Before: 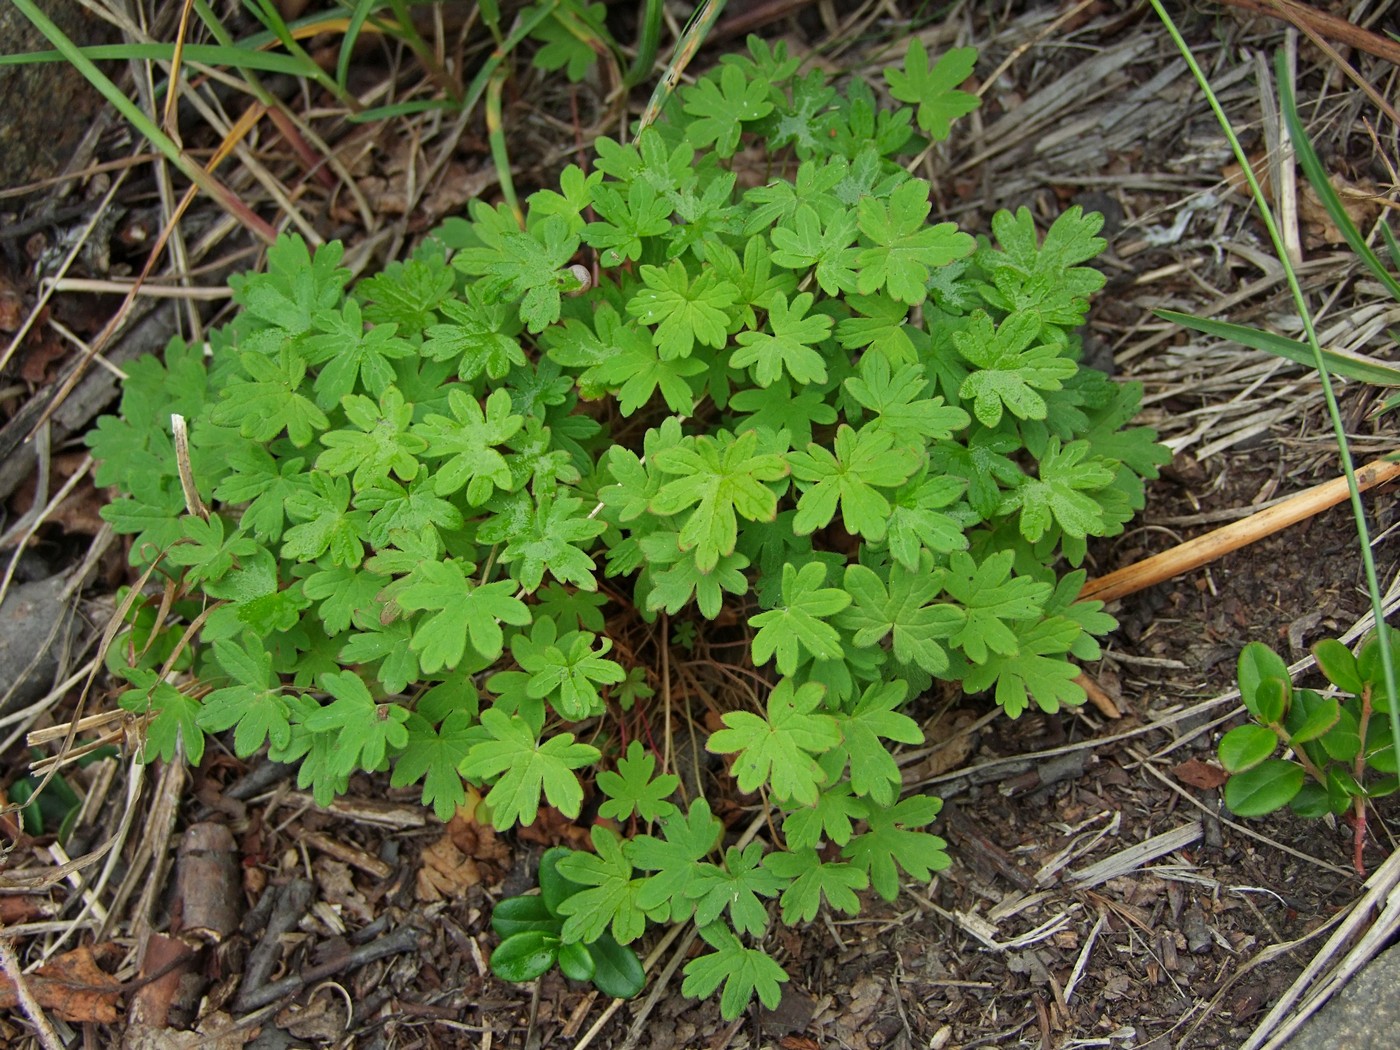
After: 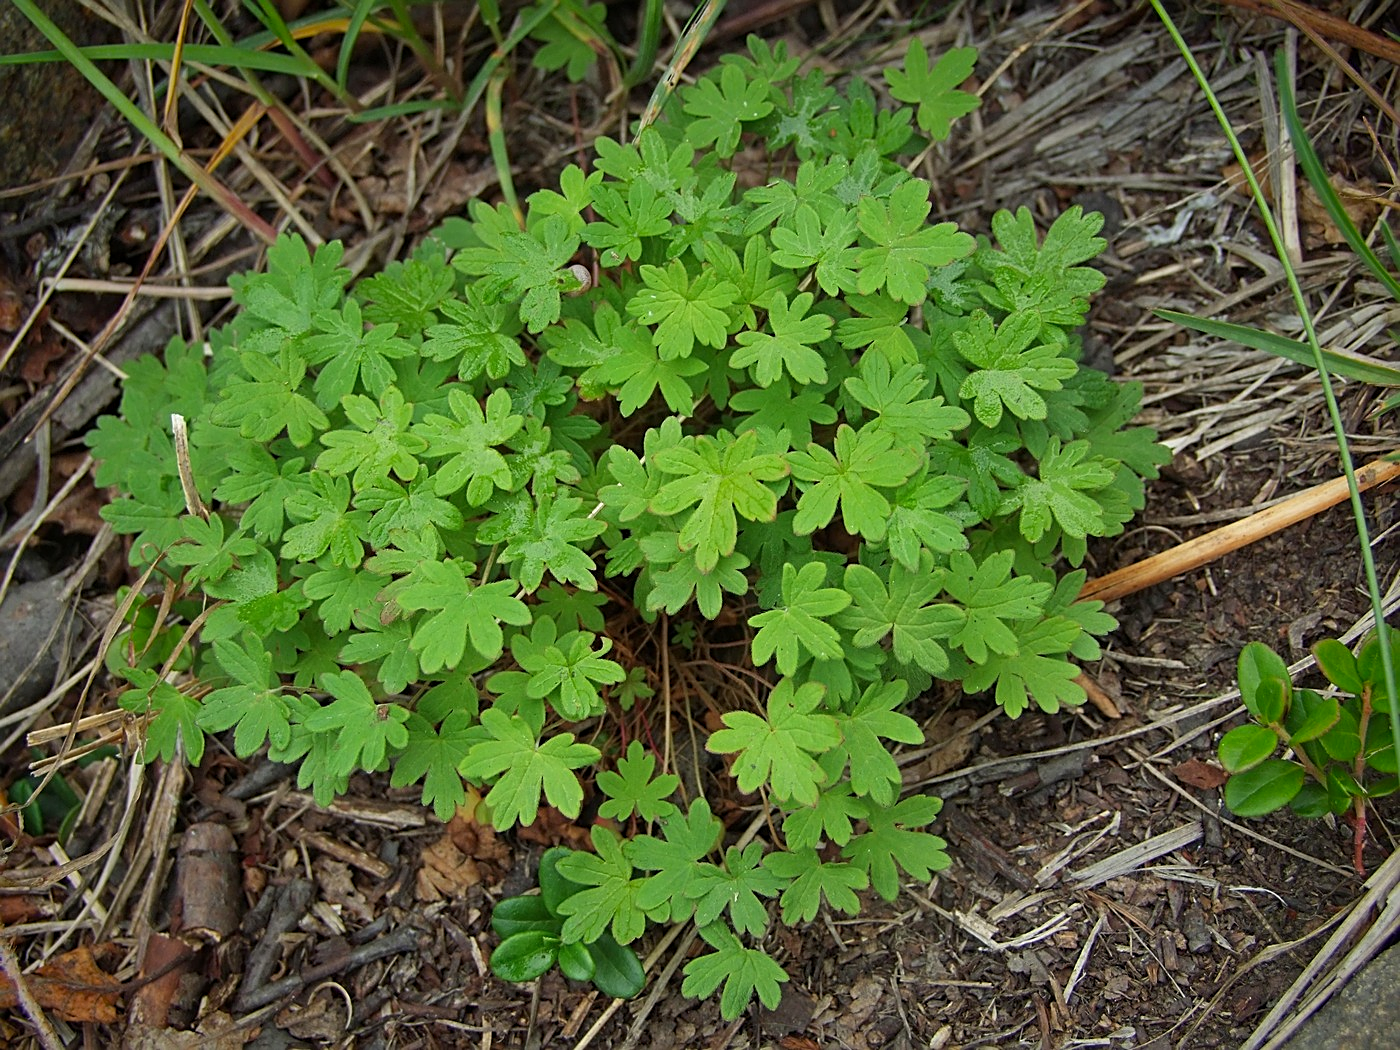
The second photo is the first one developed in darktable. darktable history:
vignetting: fall-off start 75.05%, saturation 0.365, width/height ratio 1.086
sharpen: on, module defaults
levels: mode automatic, levels [0.029, 0.545, 0.971]
